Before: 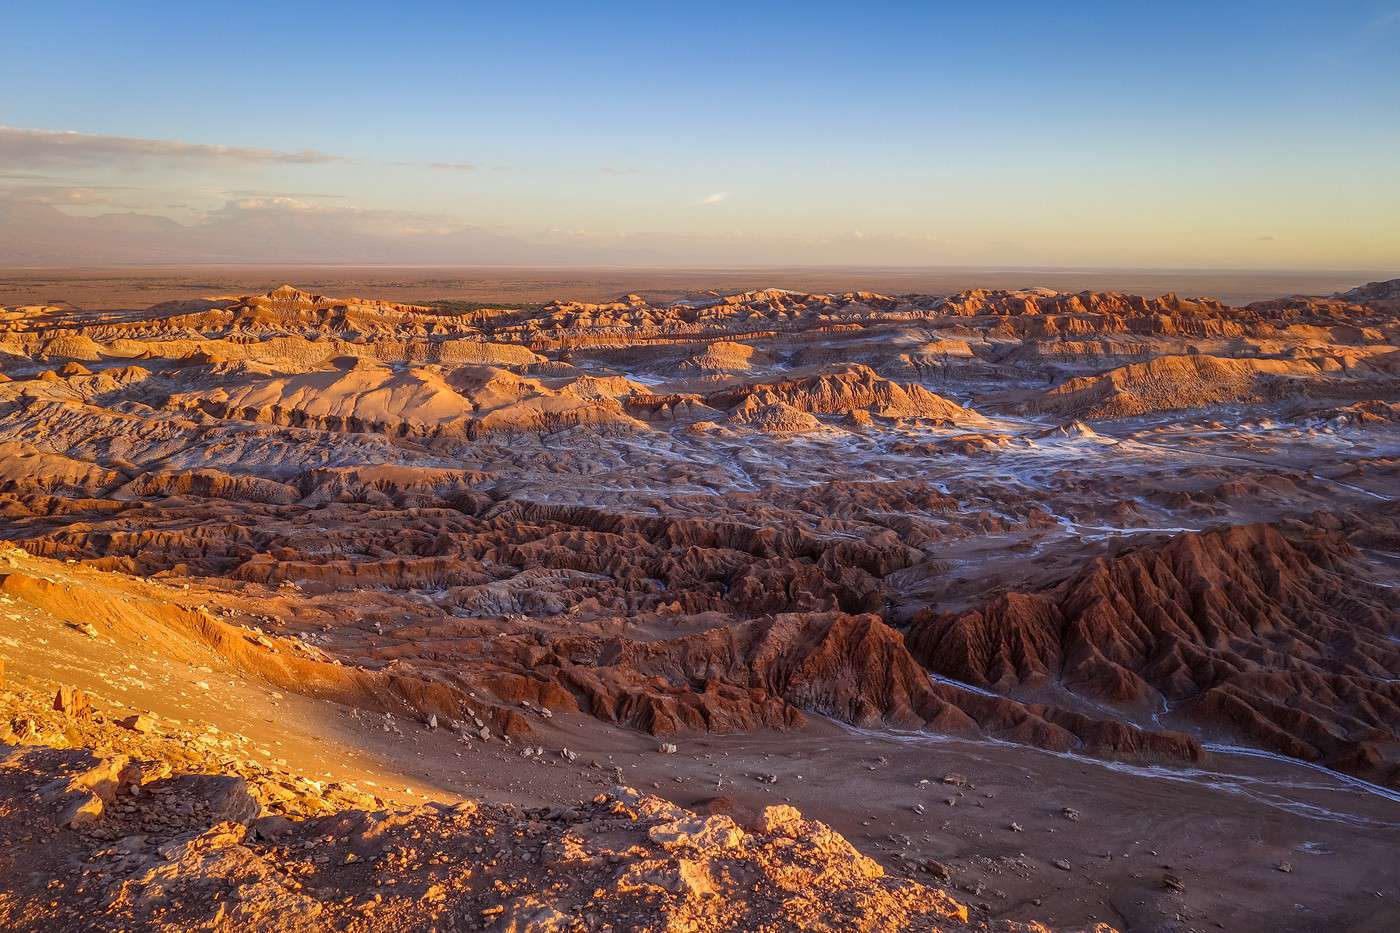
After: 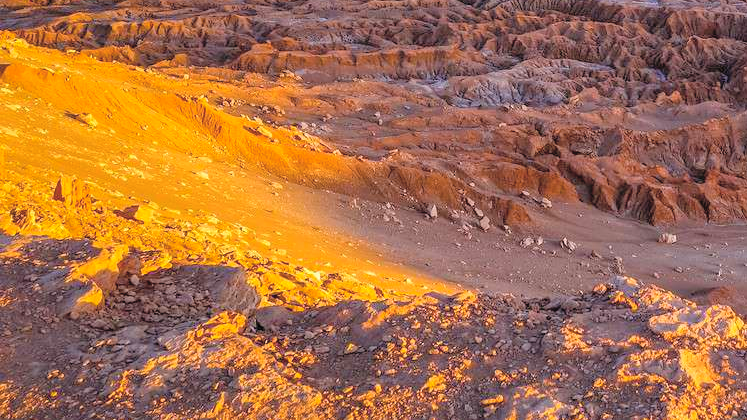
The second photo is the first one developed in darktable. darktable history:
color balance rgb: perceptual saturation grading › global saturation 20%, global vibrance 20%
crop and rotate: top 54.778%, right 46.61%, bottom 0.159%
contrast brightness saturation: brightness 0.28
